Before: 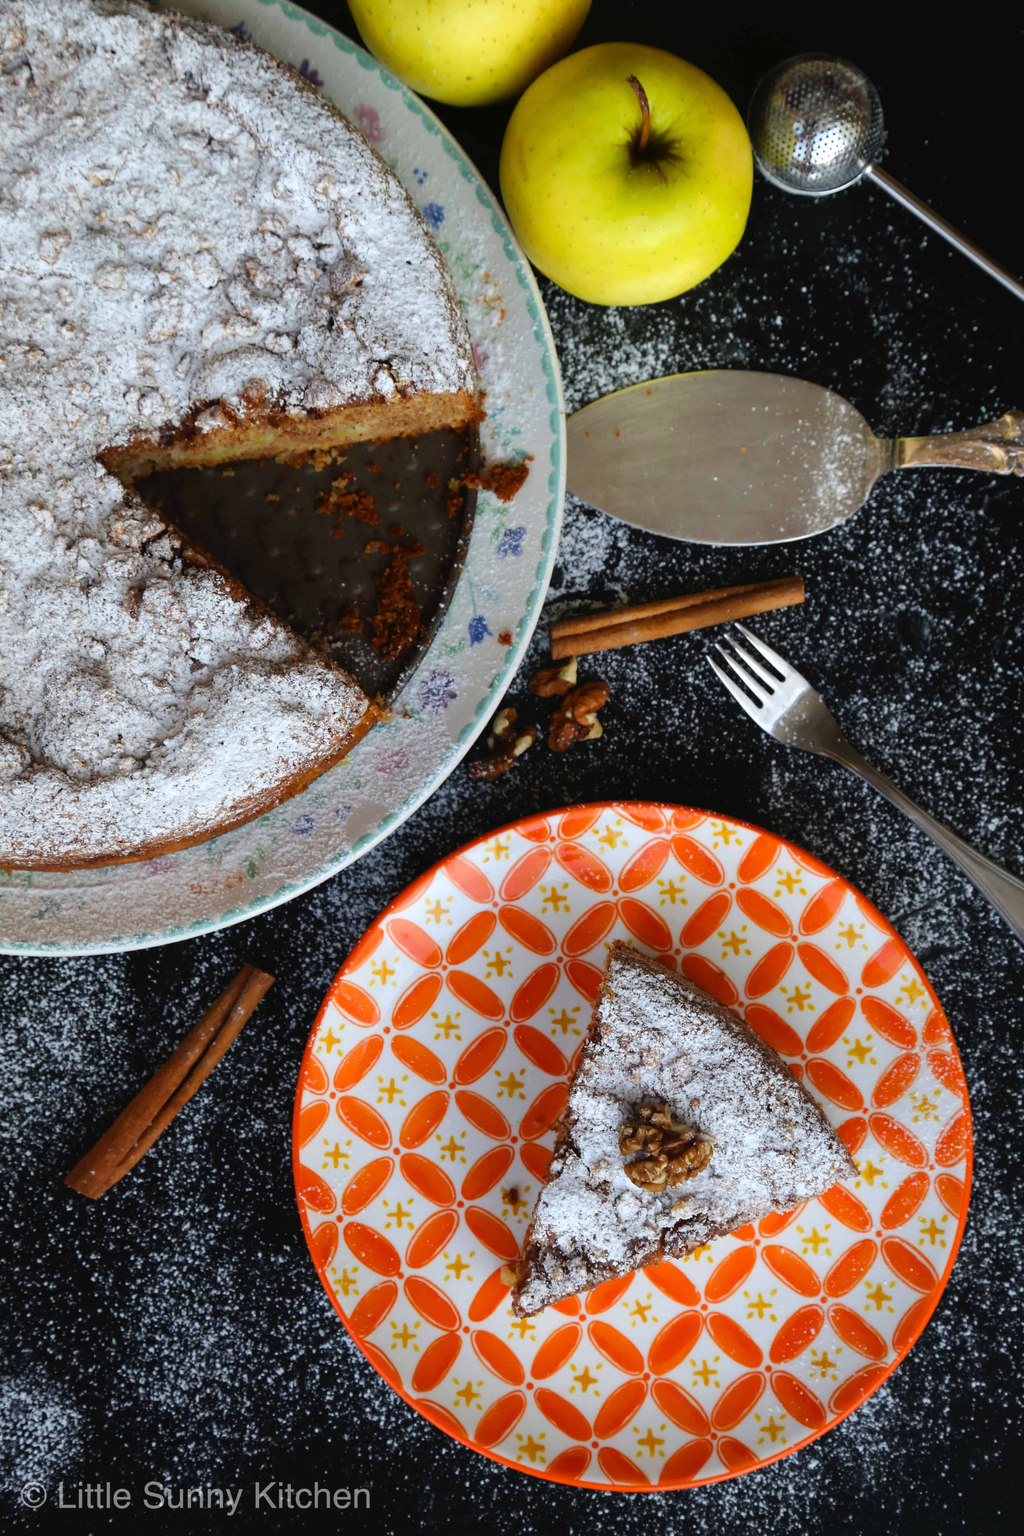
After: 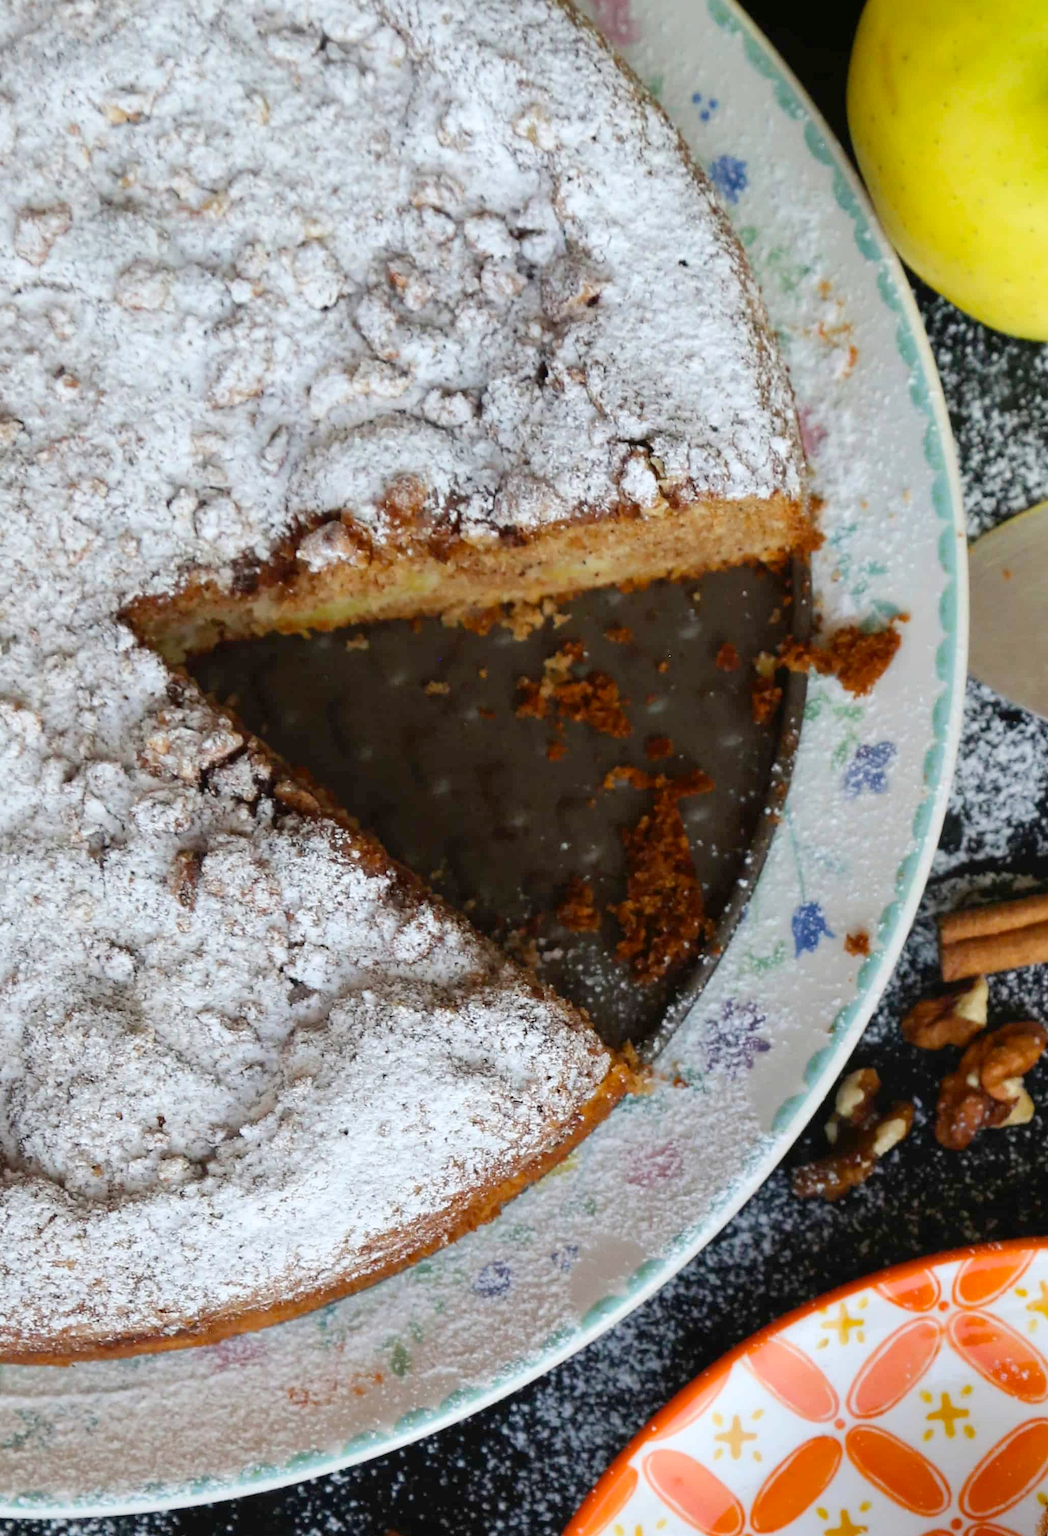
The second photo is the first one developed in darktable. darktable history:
crop and rotate: left 3.069%, top 7.652%, right 40.317%, bottom 37.049%
